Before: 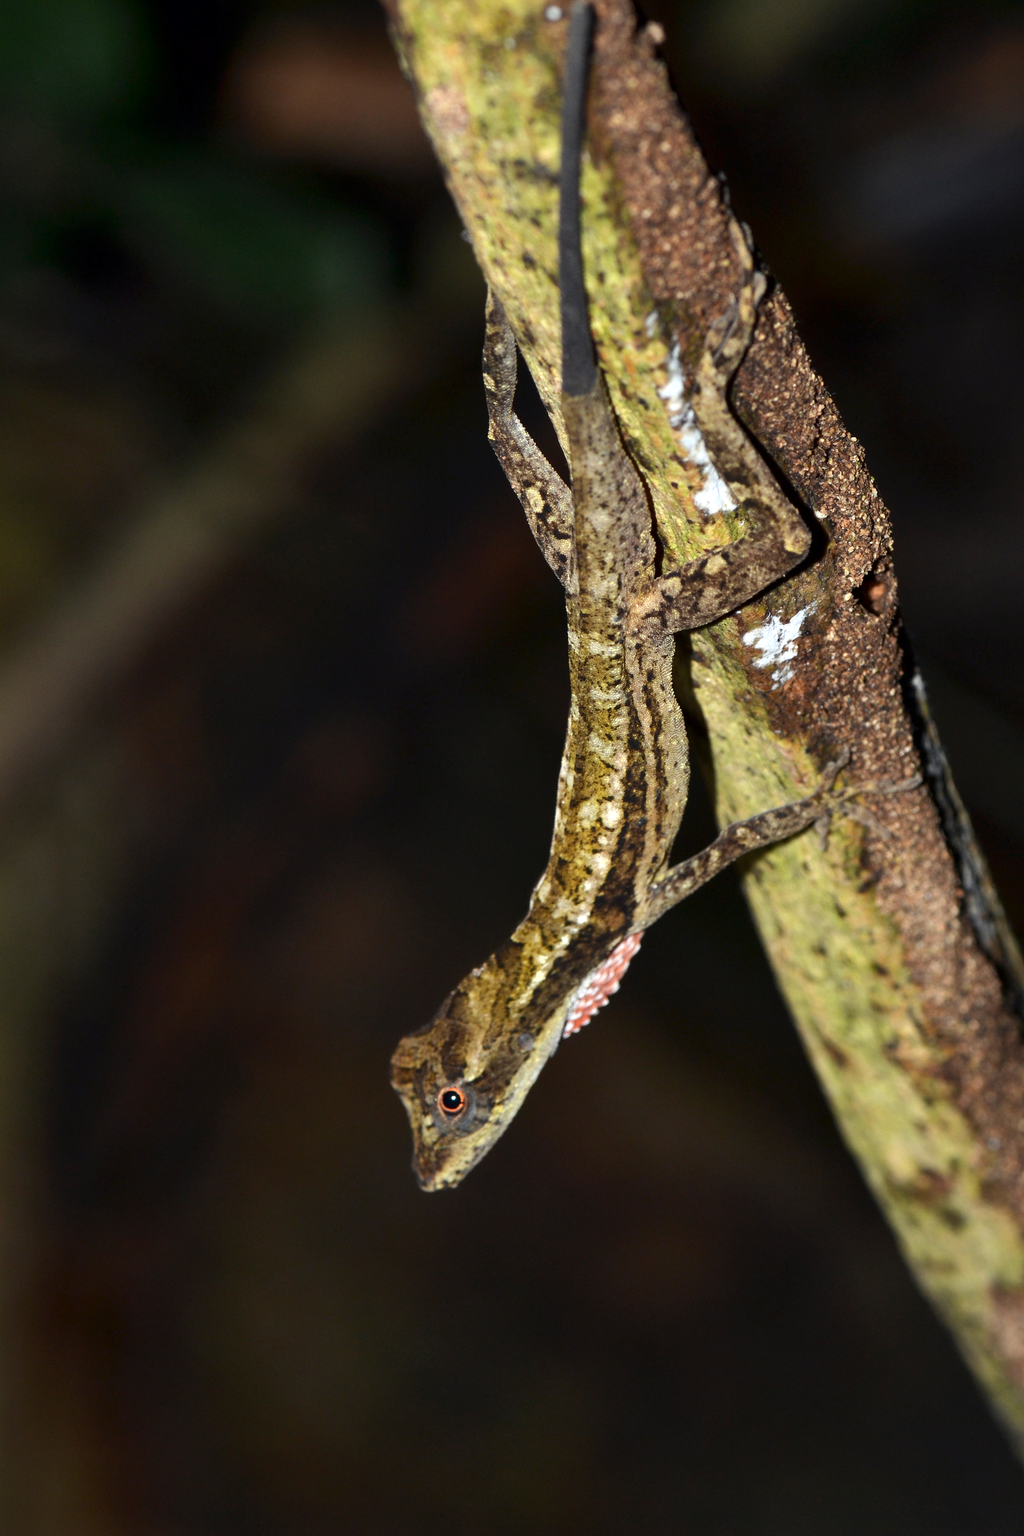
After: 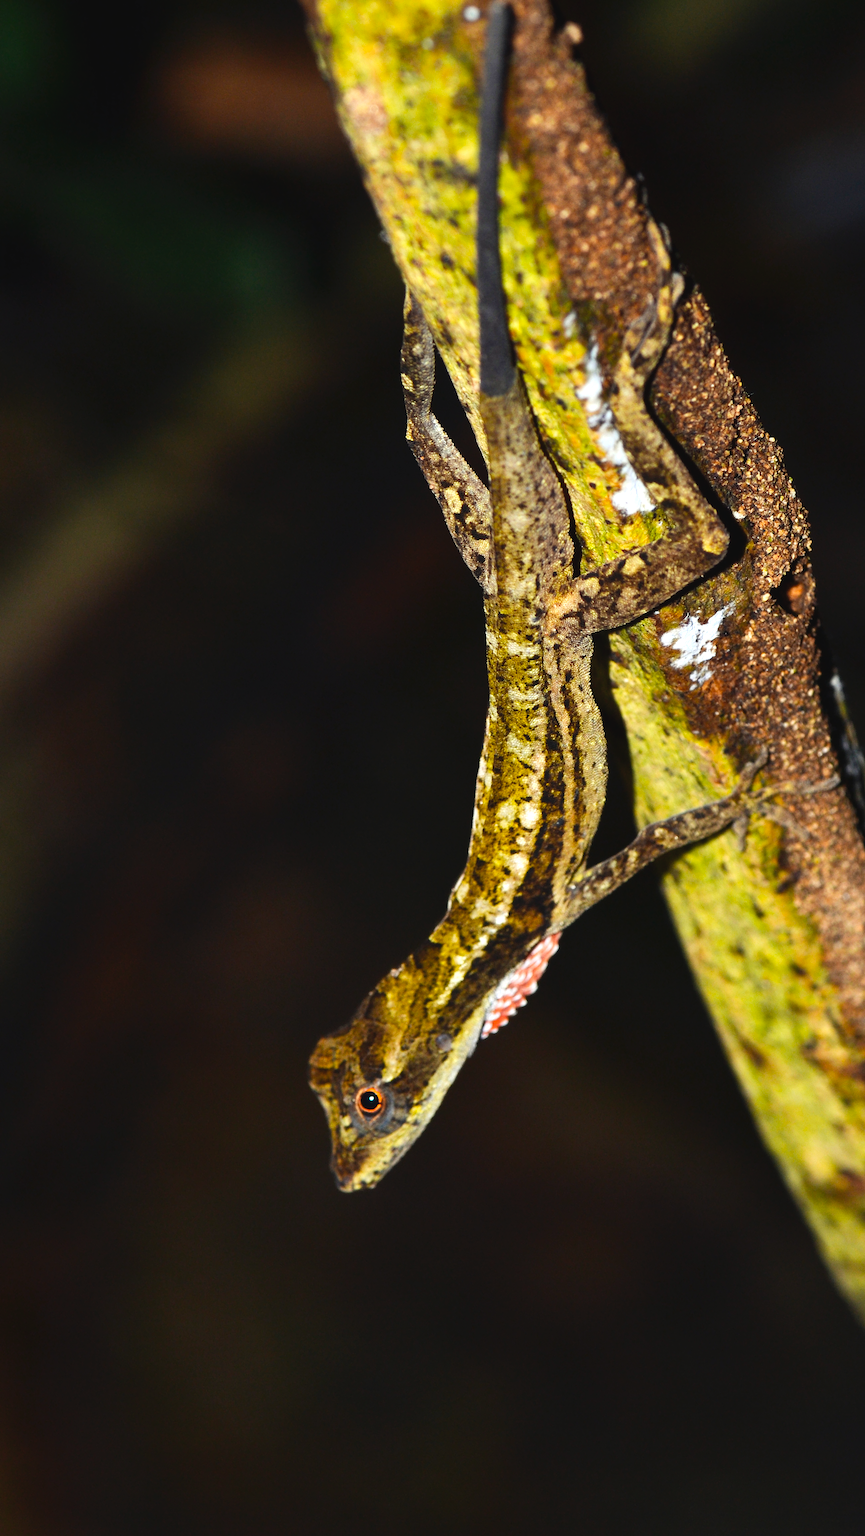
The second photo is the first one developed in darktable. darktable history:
crop: left 8.051%, right 7.425%
color balance rgb: perceptual saturation grading › global saturation 25.876%, global vibrance 26.022%, contrast 6.139%
tone curve: curves: ch0 [(0, 0.036) (0.119, 0.115) (0.461, 0.479) (0.715, 0.767) (0.817, 0.865) (1, 0.998)]; ch1 [(0, 0) (0.377, 0.416) (0.44, 0.461) (0.487, 0.49) (0.514, 0.525) (0.538, 0.561) (0.67, 0.713) (1, 1)]; ch2 [(0, 0) (0.38, 0.405) (0.463, 0.445) (0.492, 0.486) (0.529, 0.533) (0.578, 0.59) (0.653, 0.698) (1, 1)], preserve colors none
